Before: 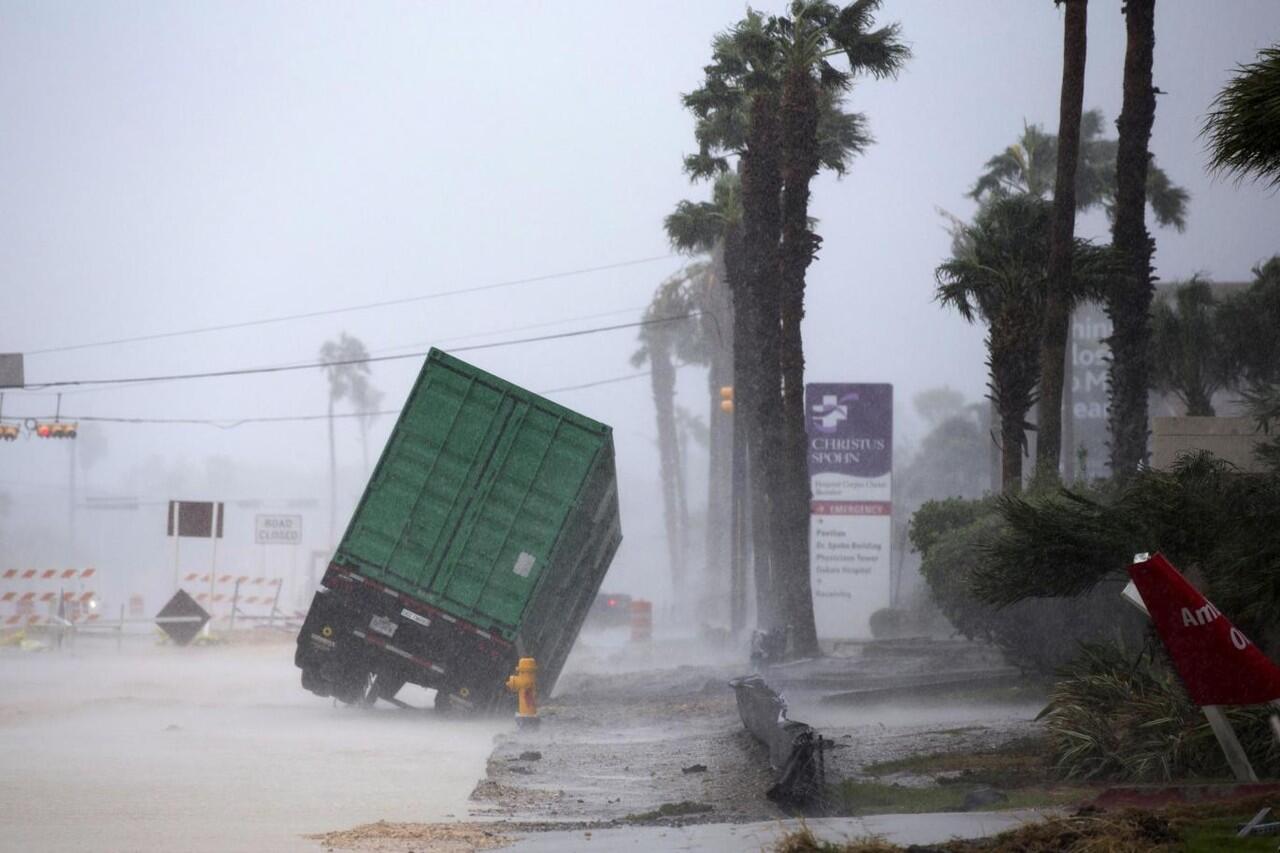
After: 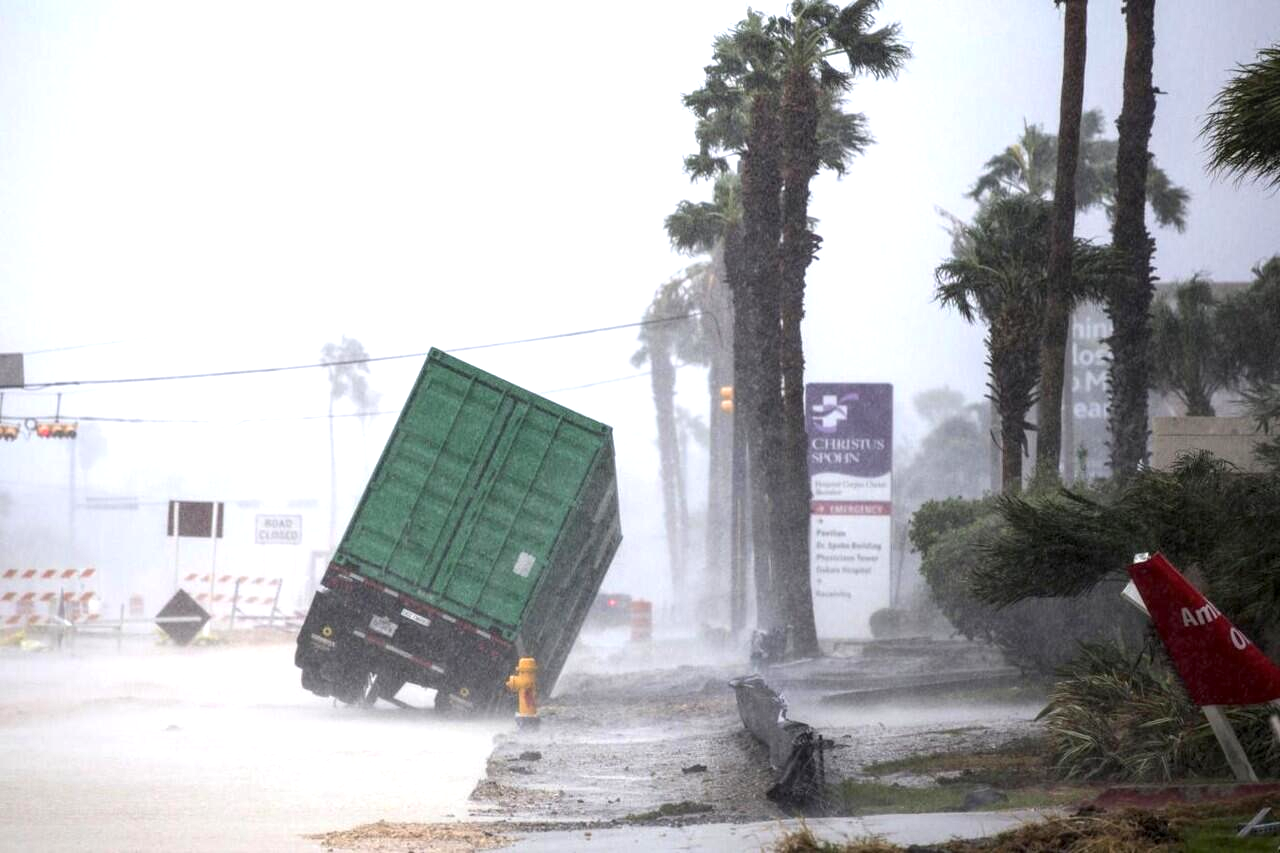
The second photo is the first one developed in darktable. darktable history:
local contrast: on, module defaults
exposure: exposure 0.744 EV, compensate exposure bias true, compensate highlight preservation false
